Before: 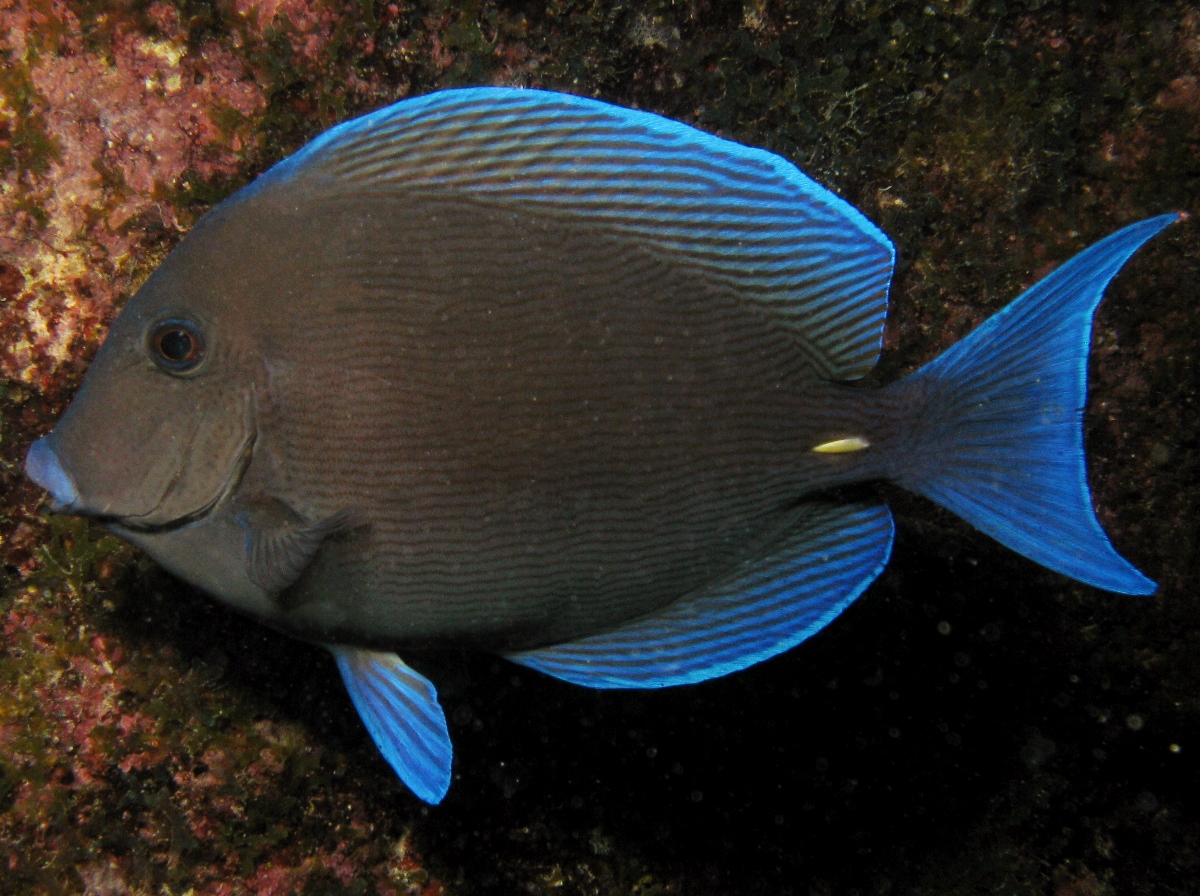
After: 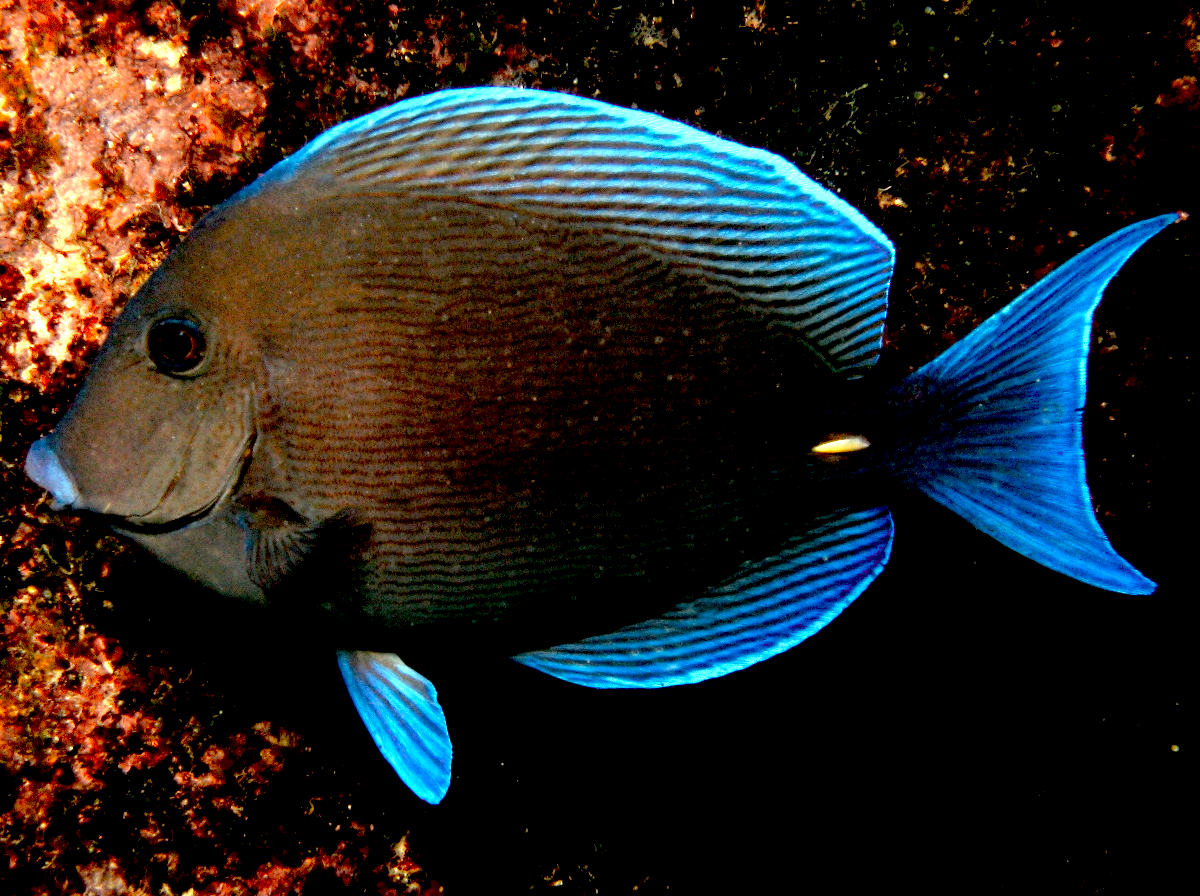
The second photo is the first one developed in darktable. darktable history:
exposure: black level correction 0.033, exposure 0.904 EV, compensate highlight preservation false
color zones: curves: ch0 [(0.018, 0.548) (0.197, 0.654) (0.425, 0.447) (0.605, 0.658) (0.732, 0.579)]; ch1 [(0.105, 0.531) (0.224, 0.531) (0.386, 0.39) (0.618, 0.456) (0.732, 0.456) (0.956, 0.421)]; ch2 [(0.039, 0.583) (0.215, 0.465) (0.399, 0.544) (0.465, 0.548) (0.614, 0.447) (0.724, 0.43) (0.882, 0.623) (0.956, 0.632)]
